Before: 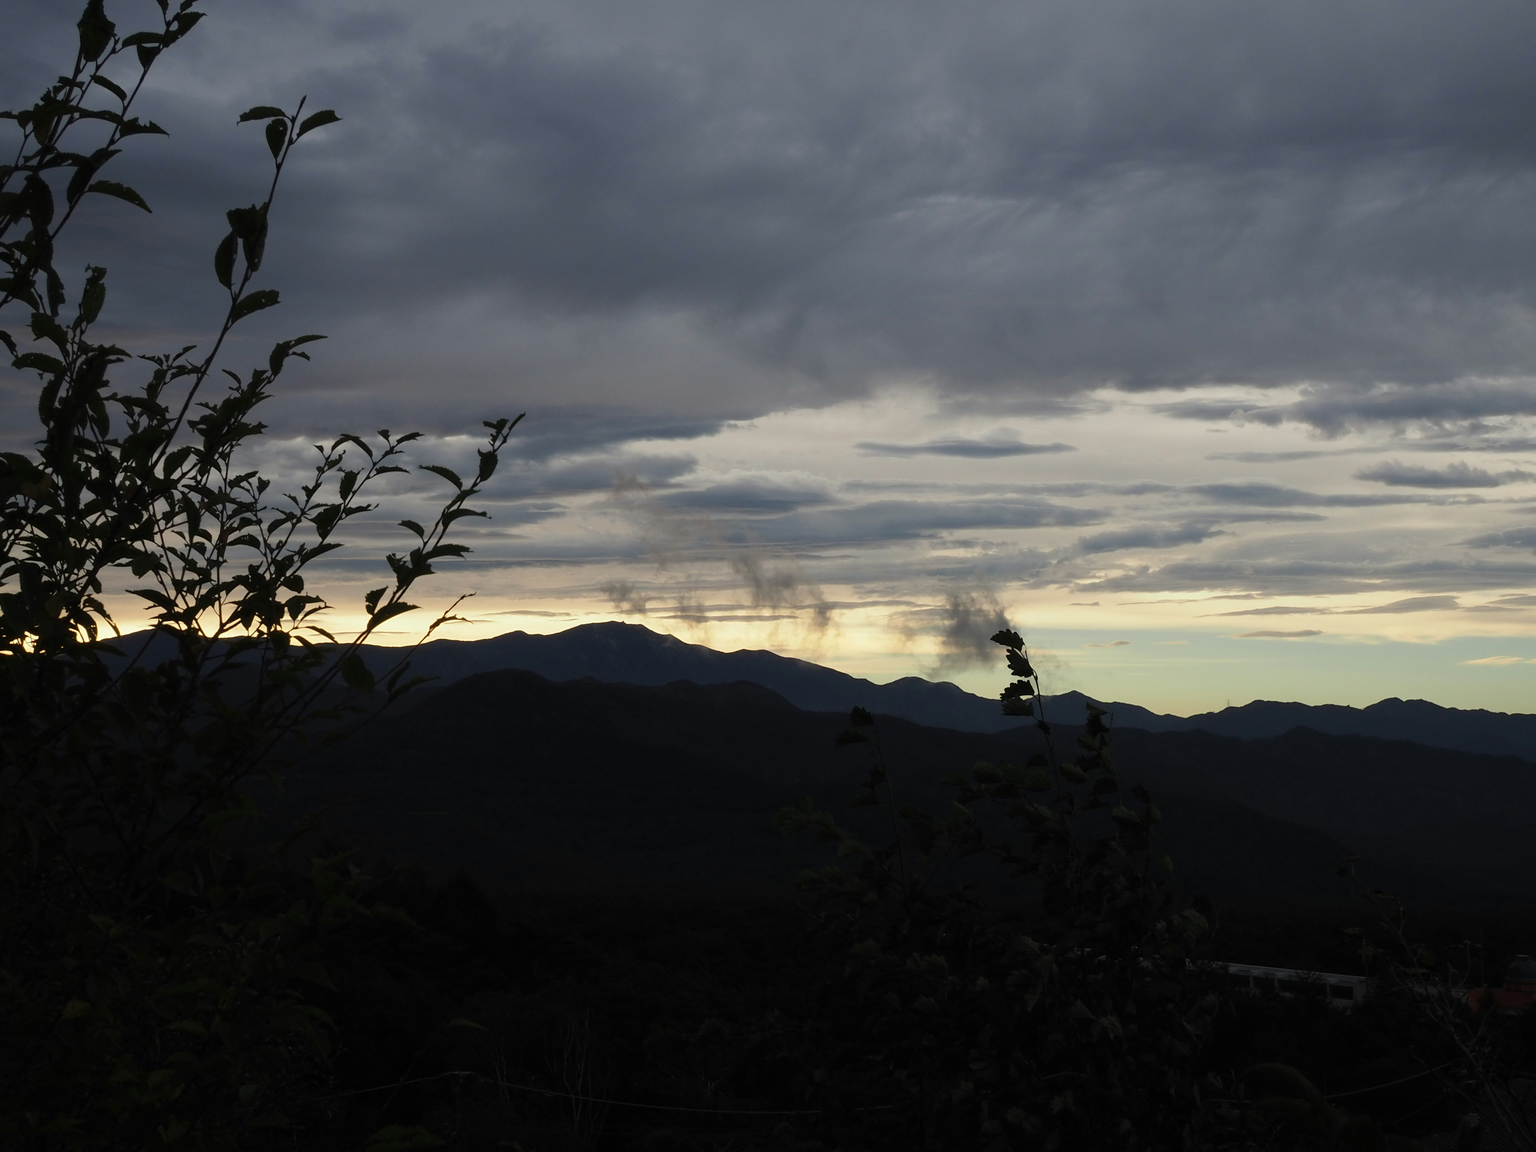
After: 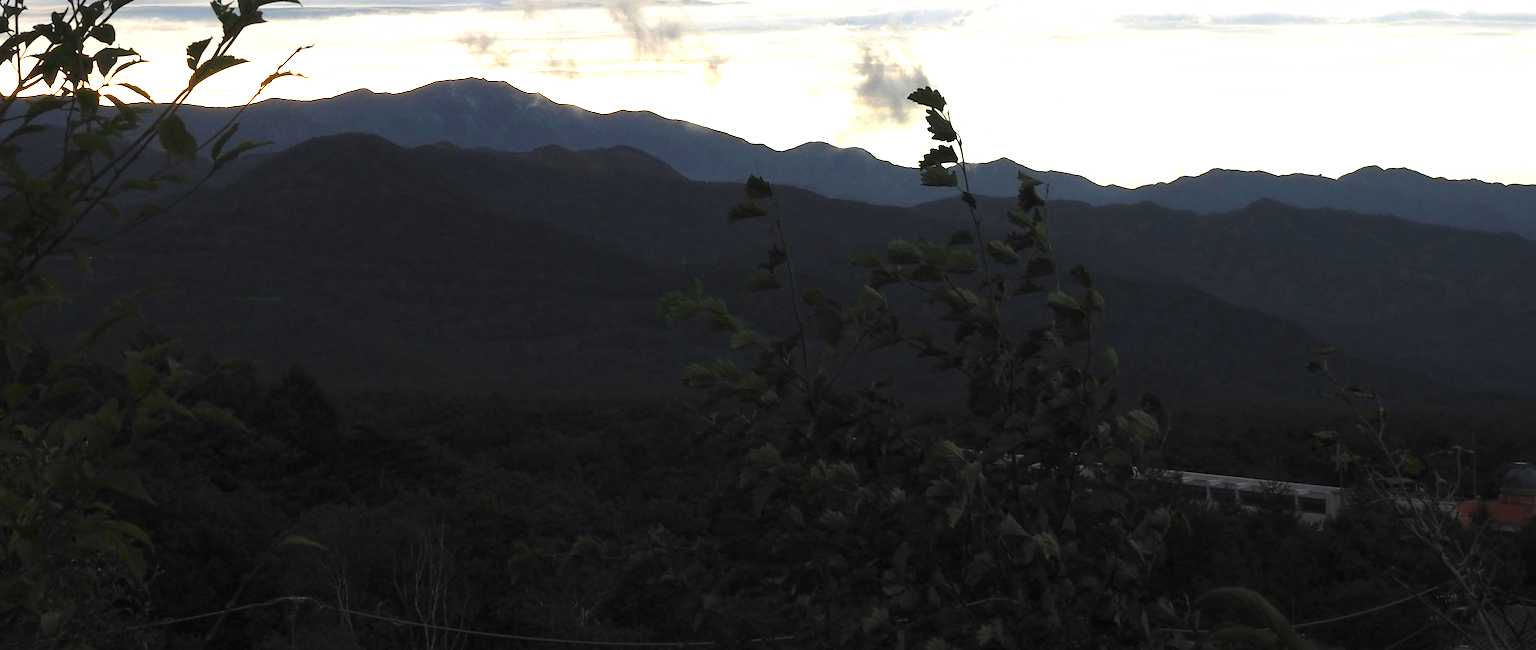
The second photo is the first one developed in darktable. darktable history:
levels: mode automatic
crop and rotate: left 13.306%, top 48.129%, bottom 2.928%
exposure: exposure 2 EV, compensate exposure bias true, compensate highlight preservation false
